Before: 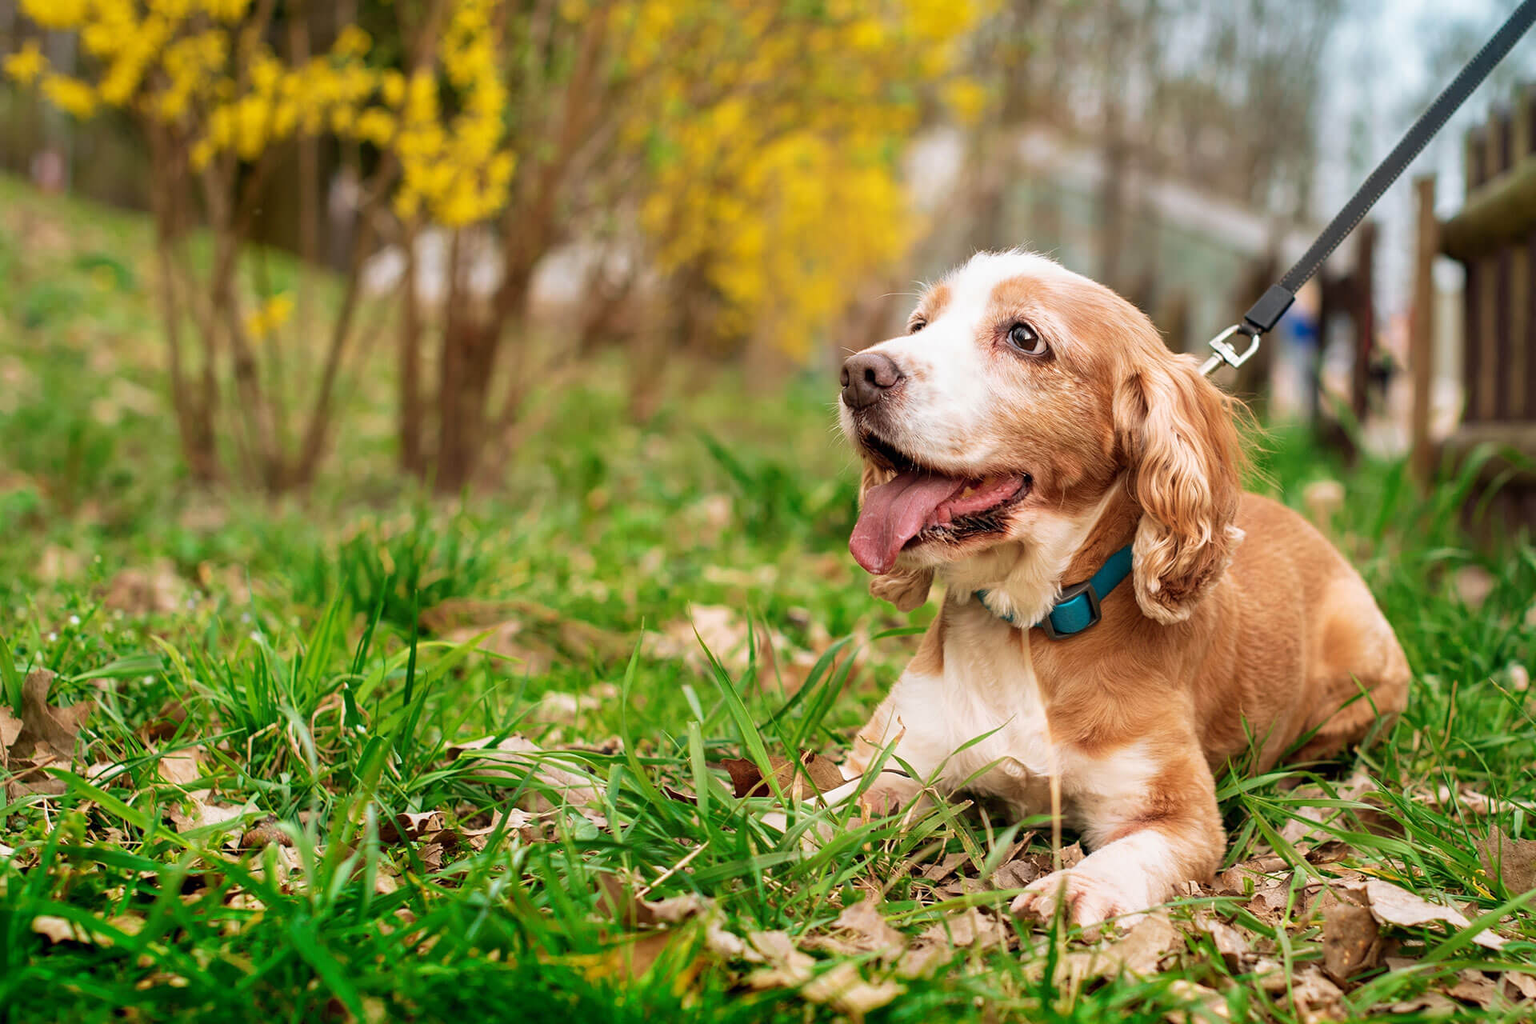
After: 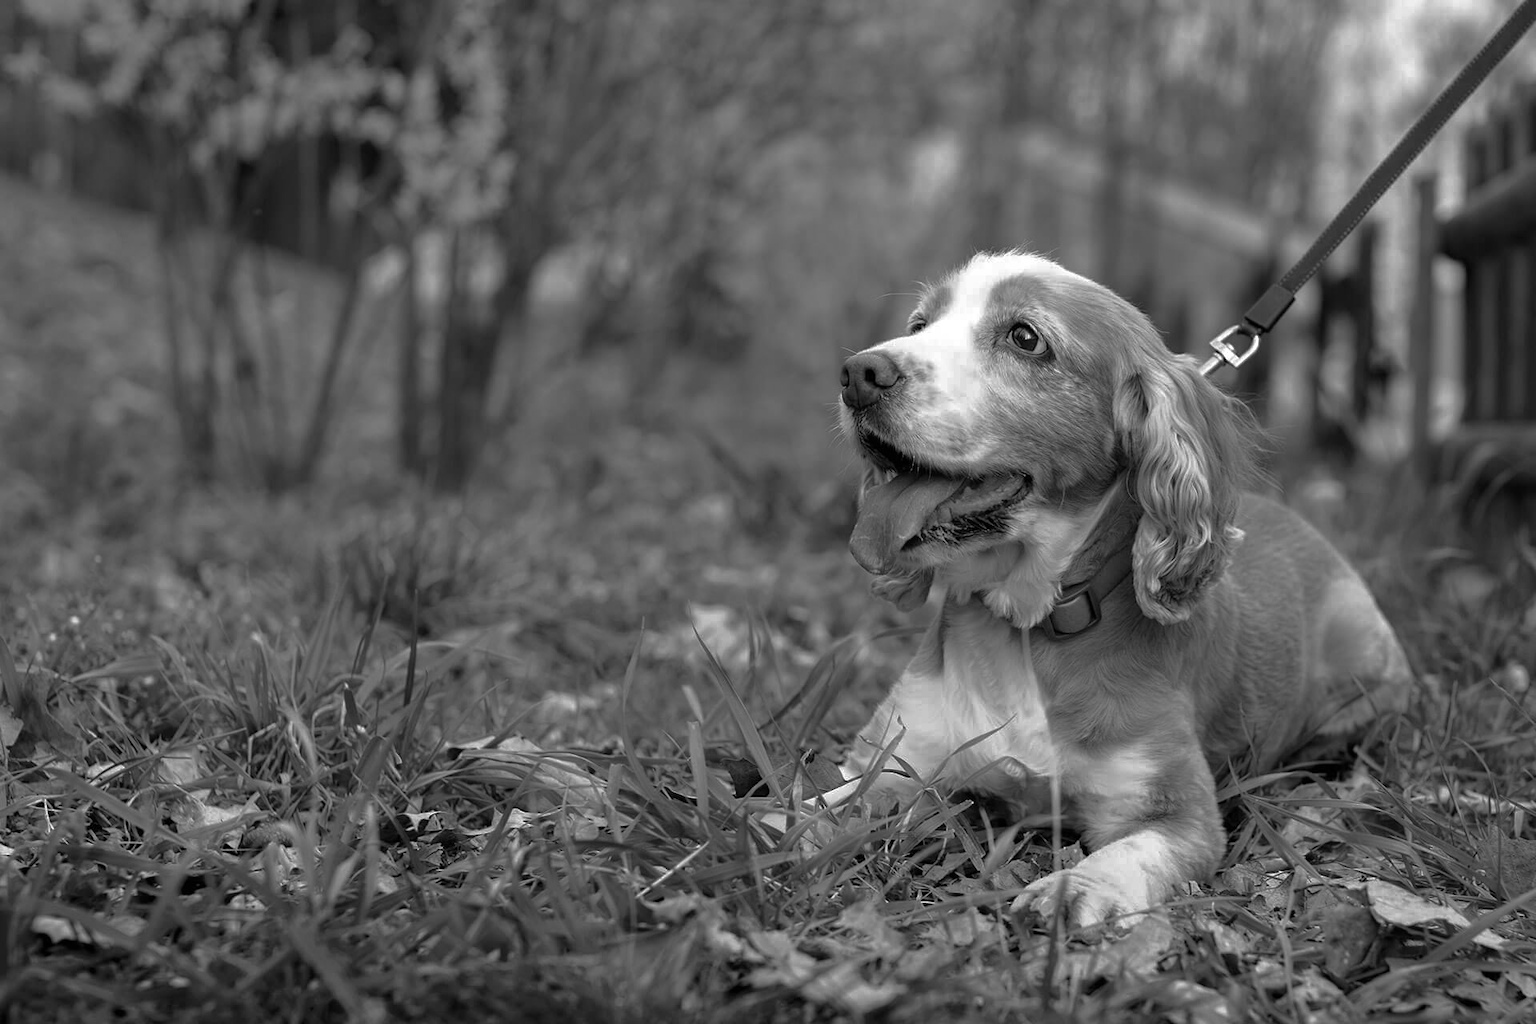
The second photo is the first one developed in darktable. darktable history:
base curve: curves: ch0 [(0, 0) (0.826, 0.587) (1, 1)], preserve colors none
color calibration: output gray [0.267, 0.423, 0.267, 0], gray › normalize channels true, illuminant as shot in camera, x 0.379, y 0.396, temperature 4148.21 K, gamut compression 0.007
